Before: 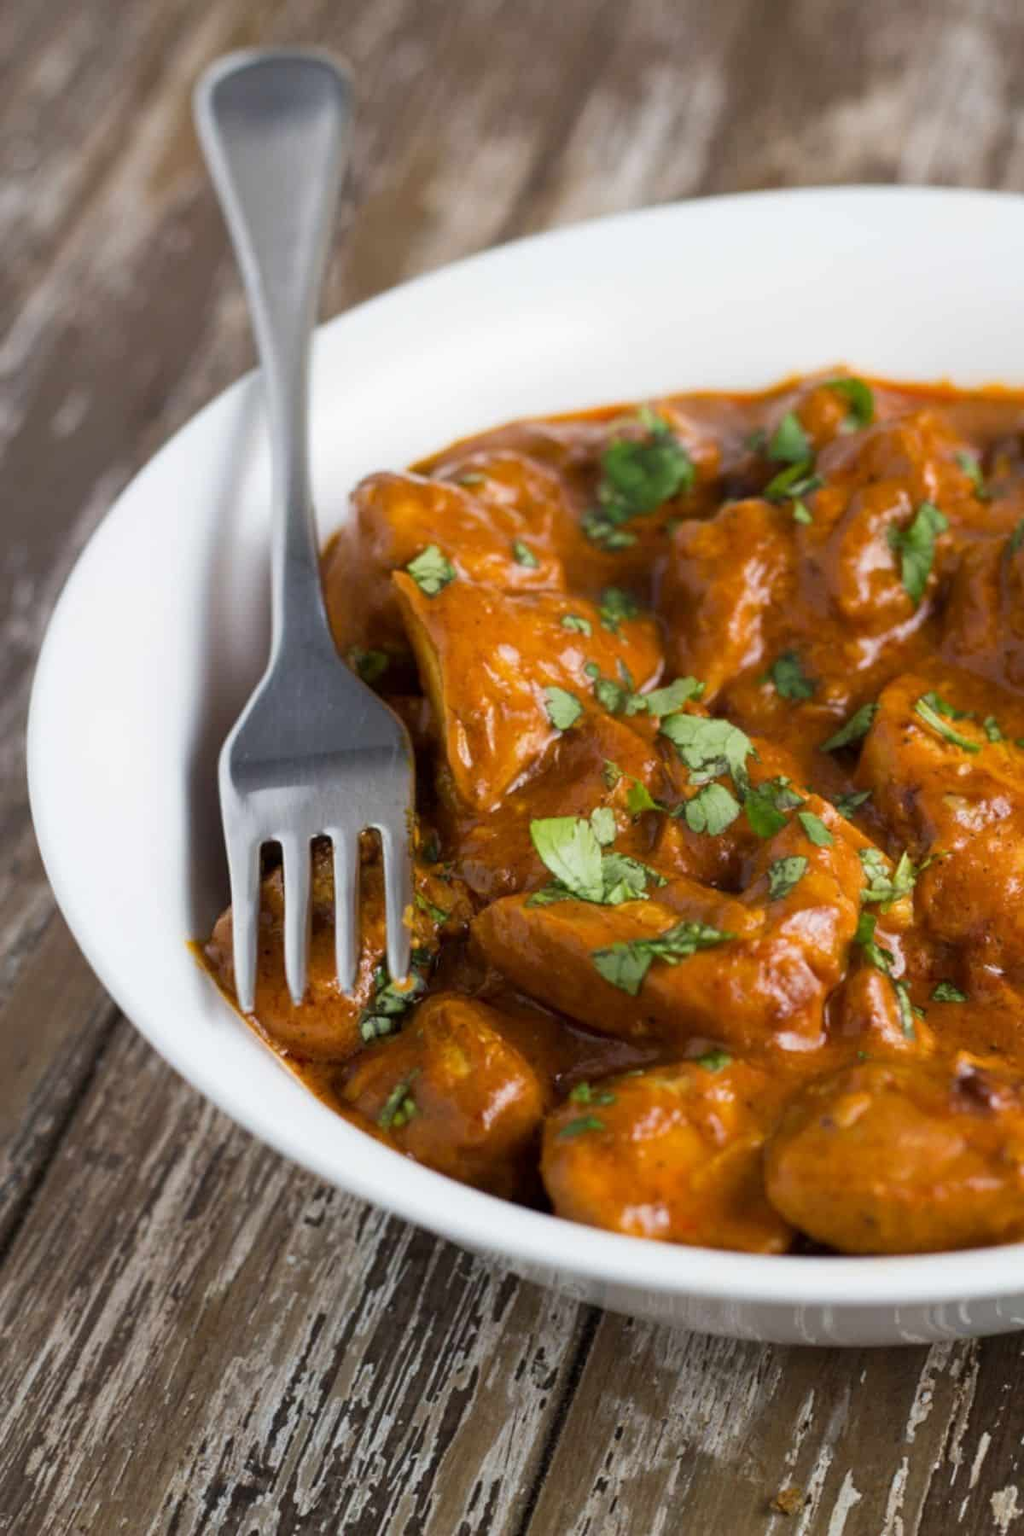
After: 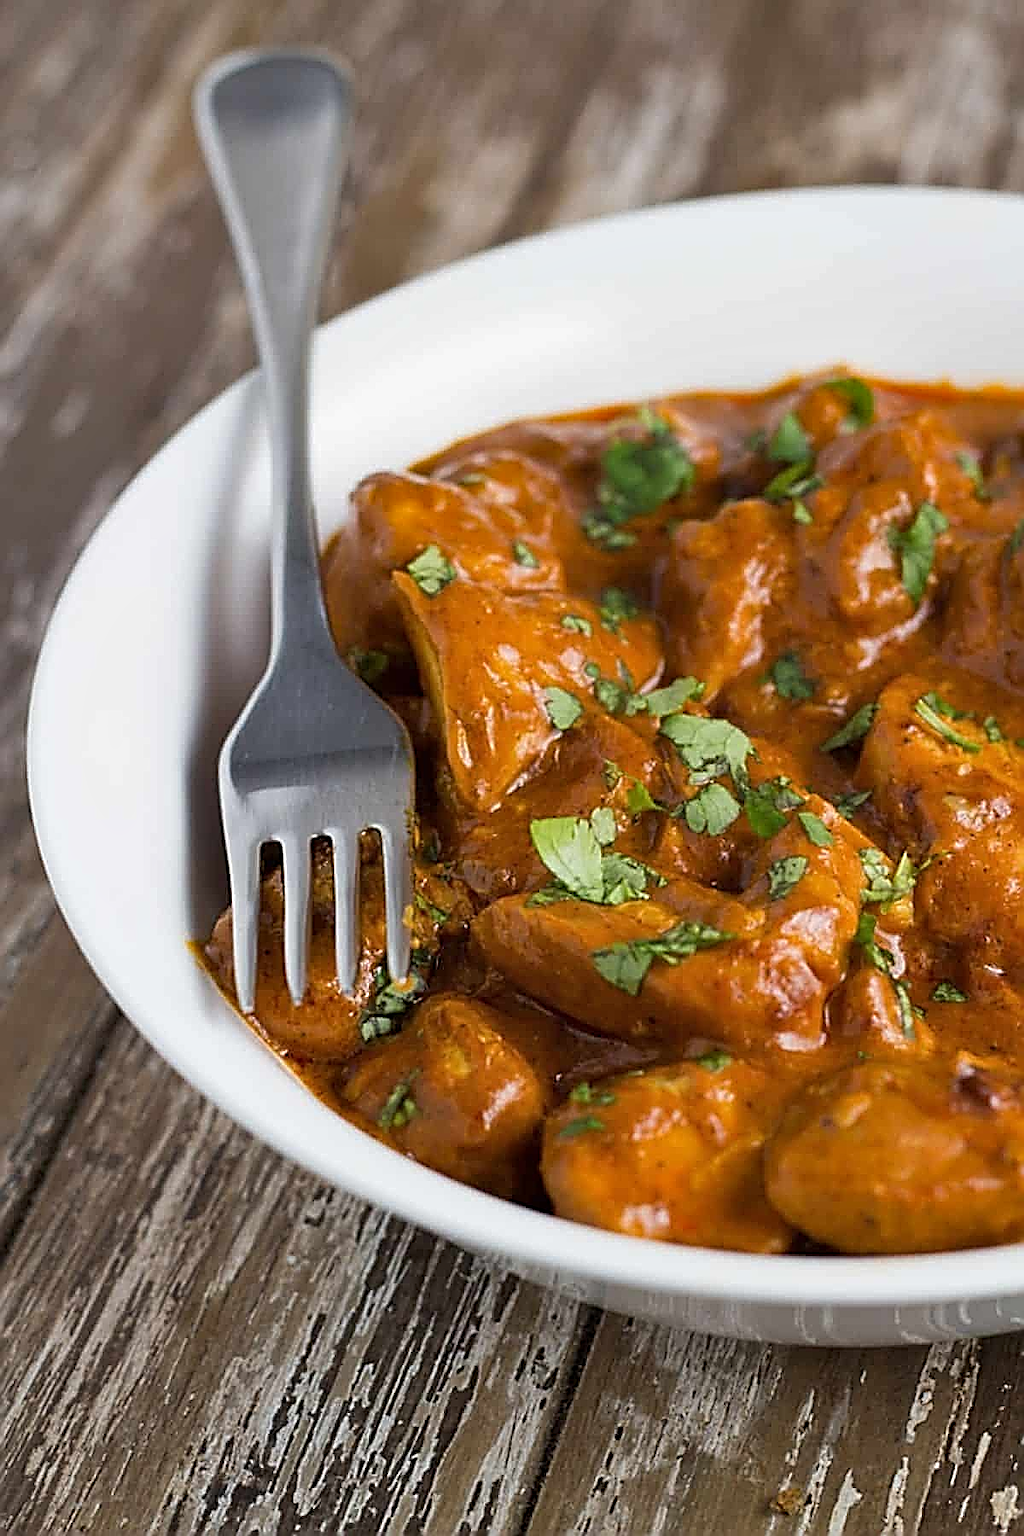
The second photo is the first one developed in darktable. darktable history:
shadows and highlights: soften with gaussian
sharpen: amount 1.994
